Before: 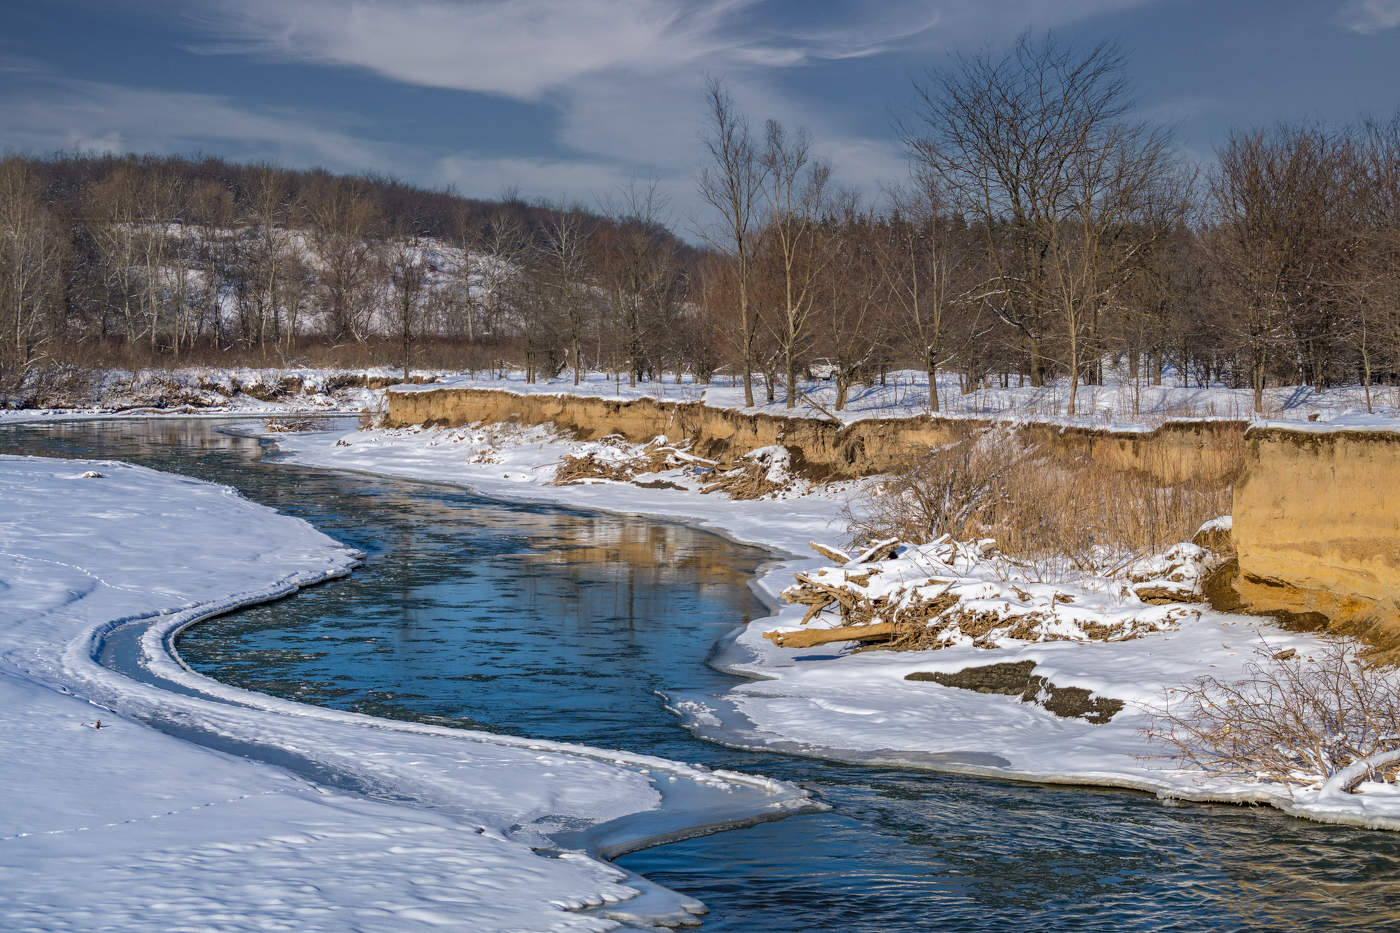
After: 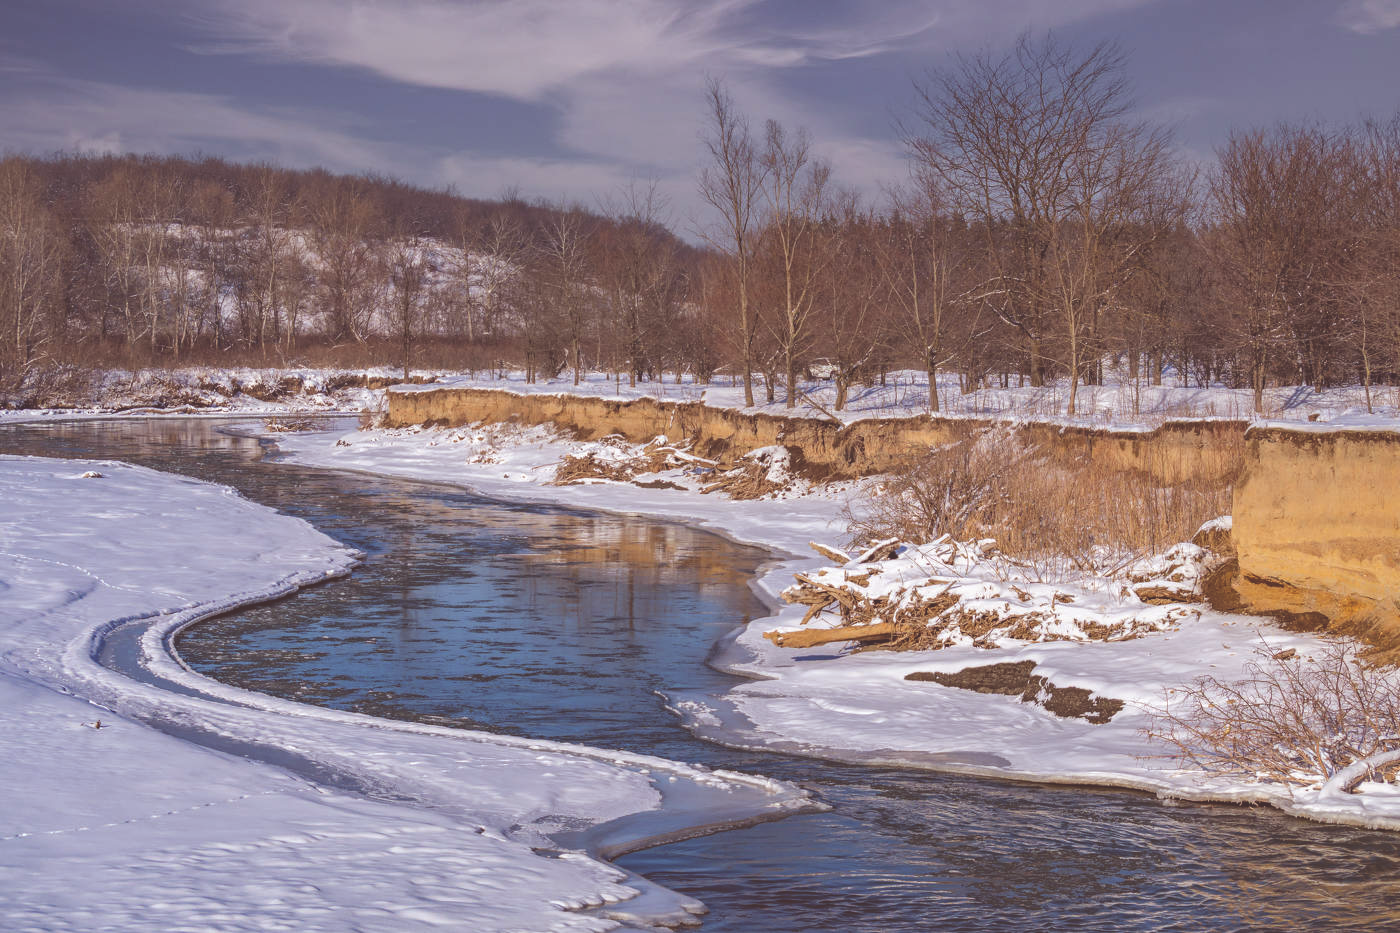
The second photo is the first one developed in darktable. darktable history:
exposure: black level correction -0.028, compensate highlight preservation false
rgb levels: mode RGB, independent channels, levels [[0, 0.474, 1], [0, 0.5, 1], [0, 0.5, 1]]
